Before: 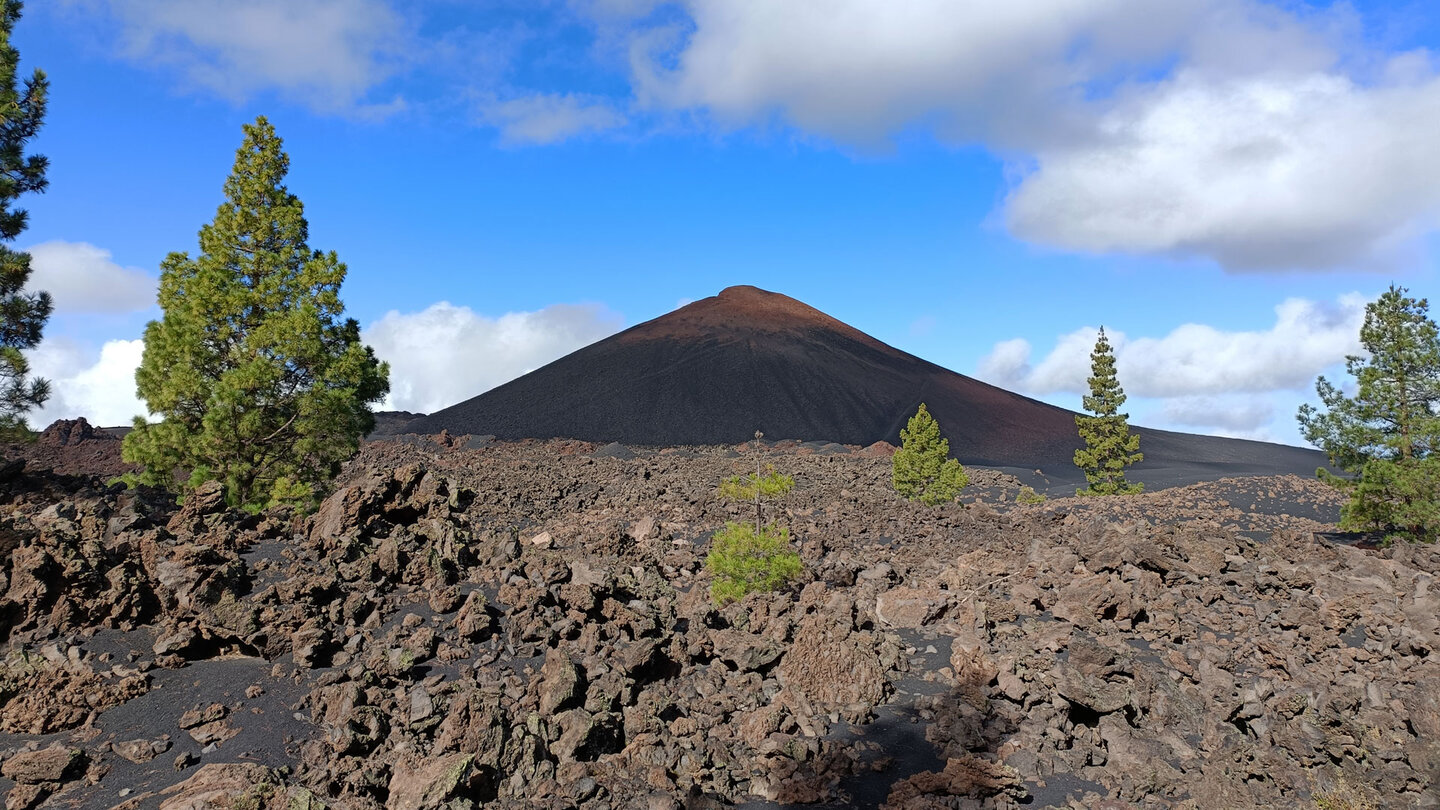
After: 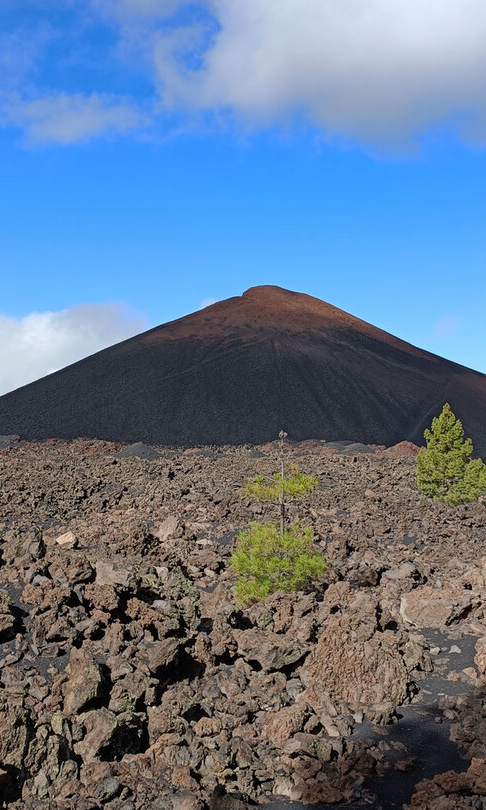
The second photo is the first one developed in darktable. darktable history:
crop: left 33.076%, right 33.143%
